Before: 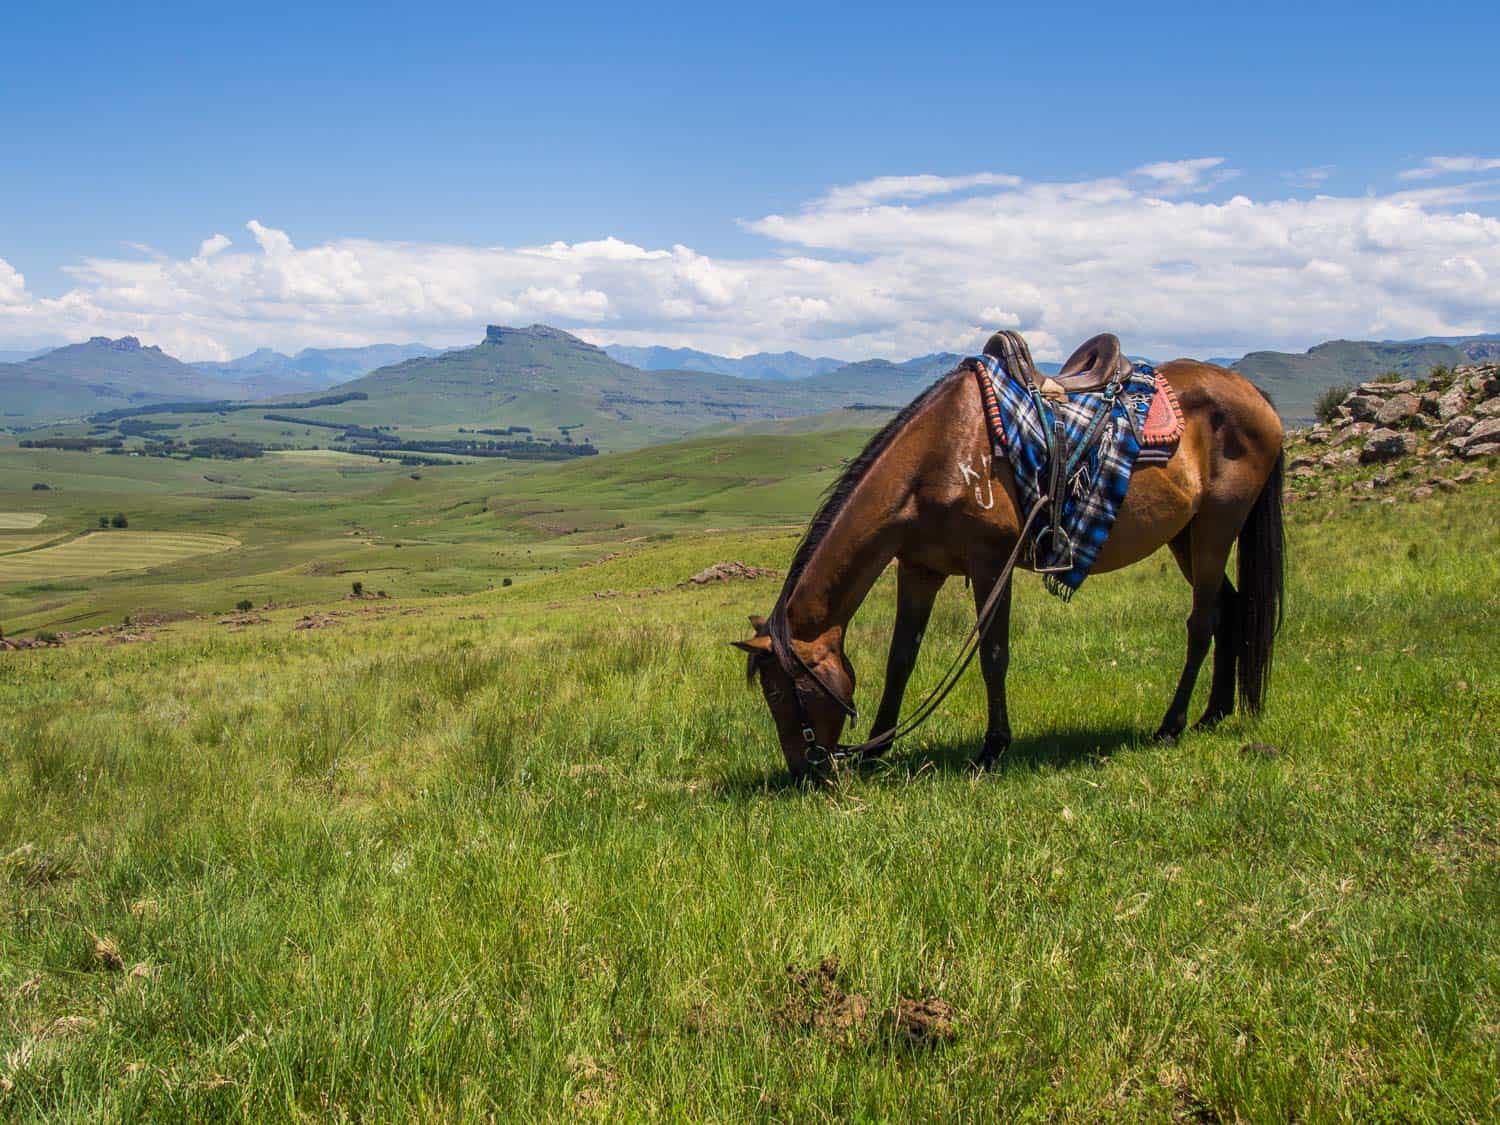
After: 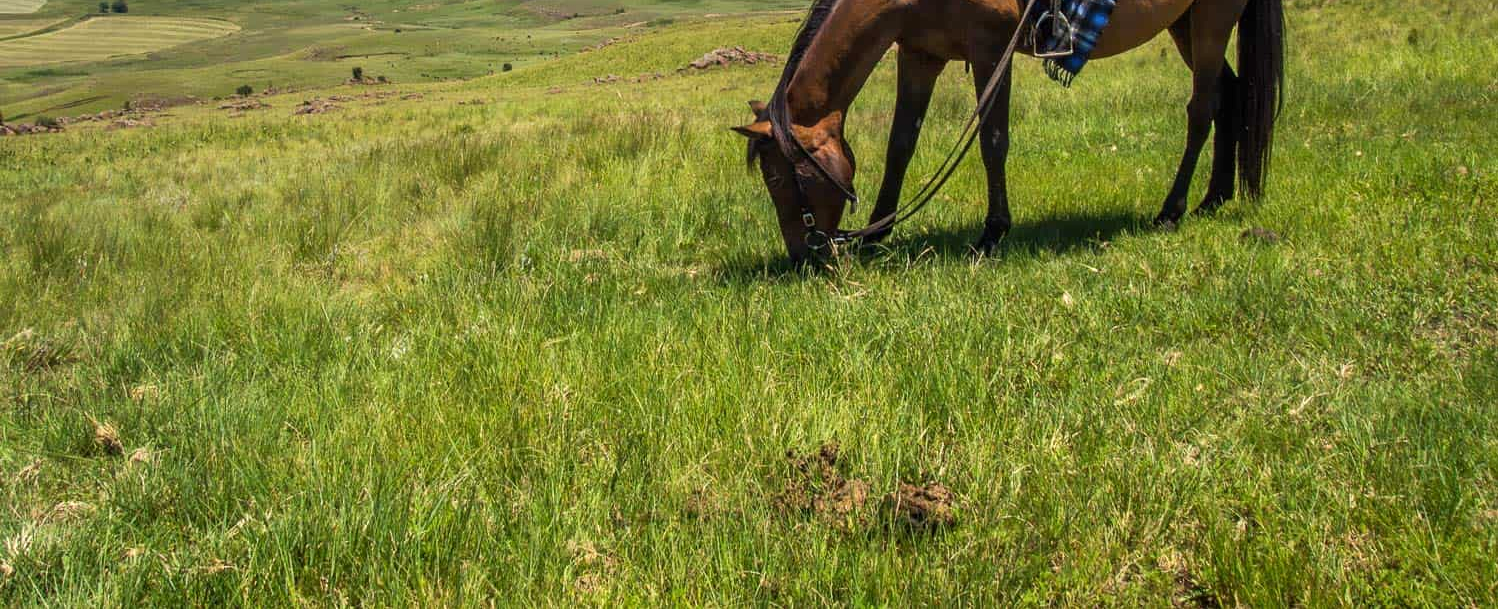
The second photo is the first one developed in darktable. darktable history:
exposure: exposure 0.296 EV, compensate highlight preservation false
crop and rotate: top 45.836%, right 0.099%
shadows and highlights: shadows 37.26, highlights -26.61, soften with gaussian
levels: gray 50.73%, white 99.96%
